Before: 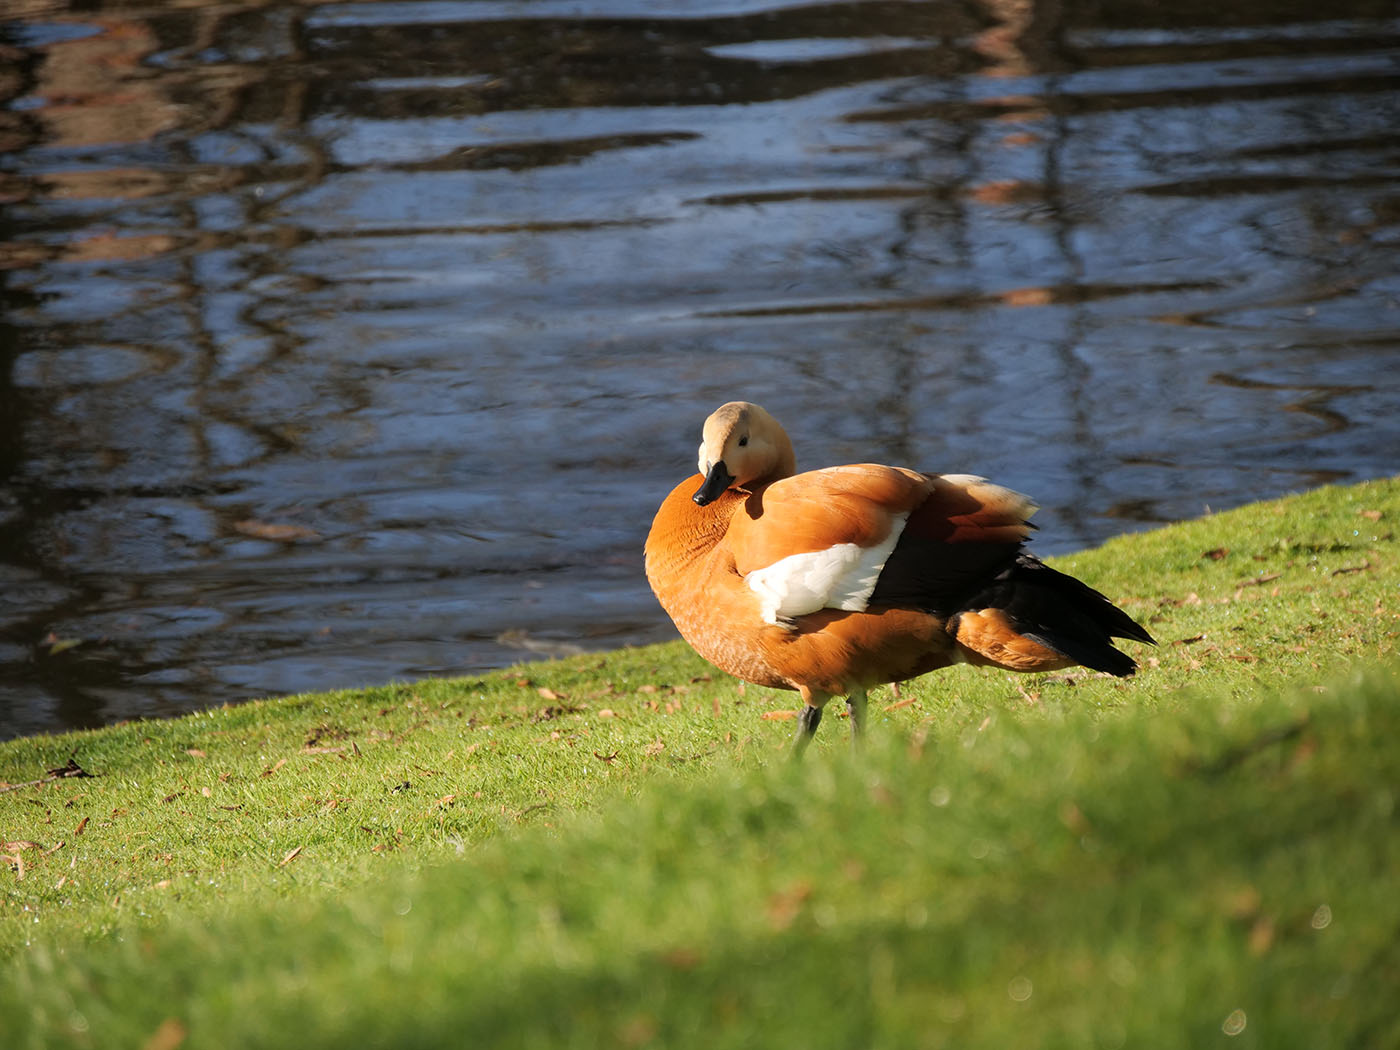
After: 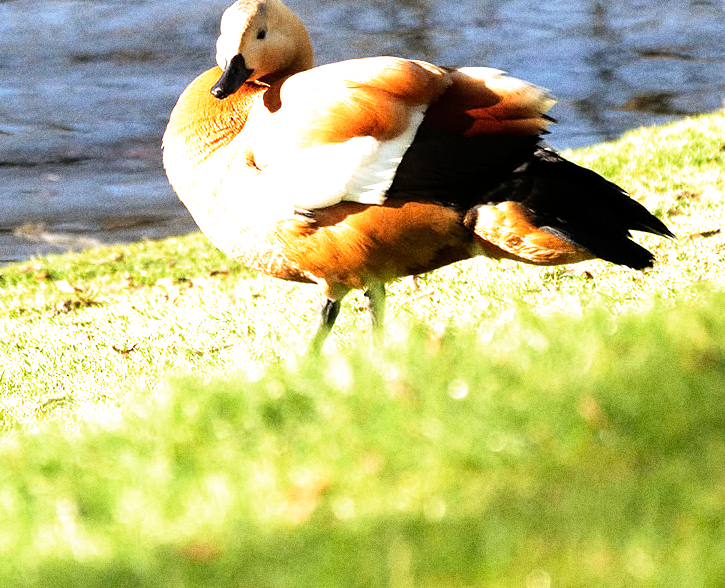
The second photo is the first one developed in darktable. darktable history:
exposure: black level correction -0.002, exposure 1.35 EV, compensate highlight preservation false
grain: coarseness 0.09 ISO, strength 40%
filmic rgb: black relative exposure -8.7 EV, white relative exposure 2.7 EV, threshold 3 EV, target black luminance 0%, hardness 6.25, latitude 75%, contrast 1.325, highlights saturation mix -5%, preserve chrominance no, color science v5 (2021), iterations of high-quality reconstruction 0, enable highlight reconstruction true
crop: left 34.479%, top 38.822%, right 13.718%, bottom 5.172%
